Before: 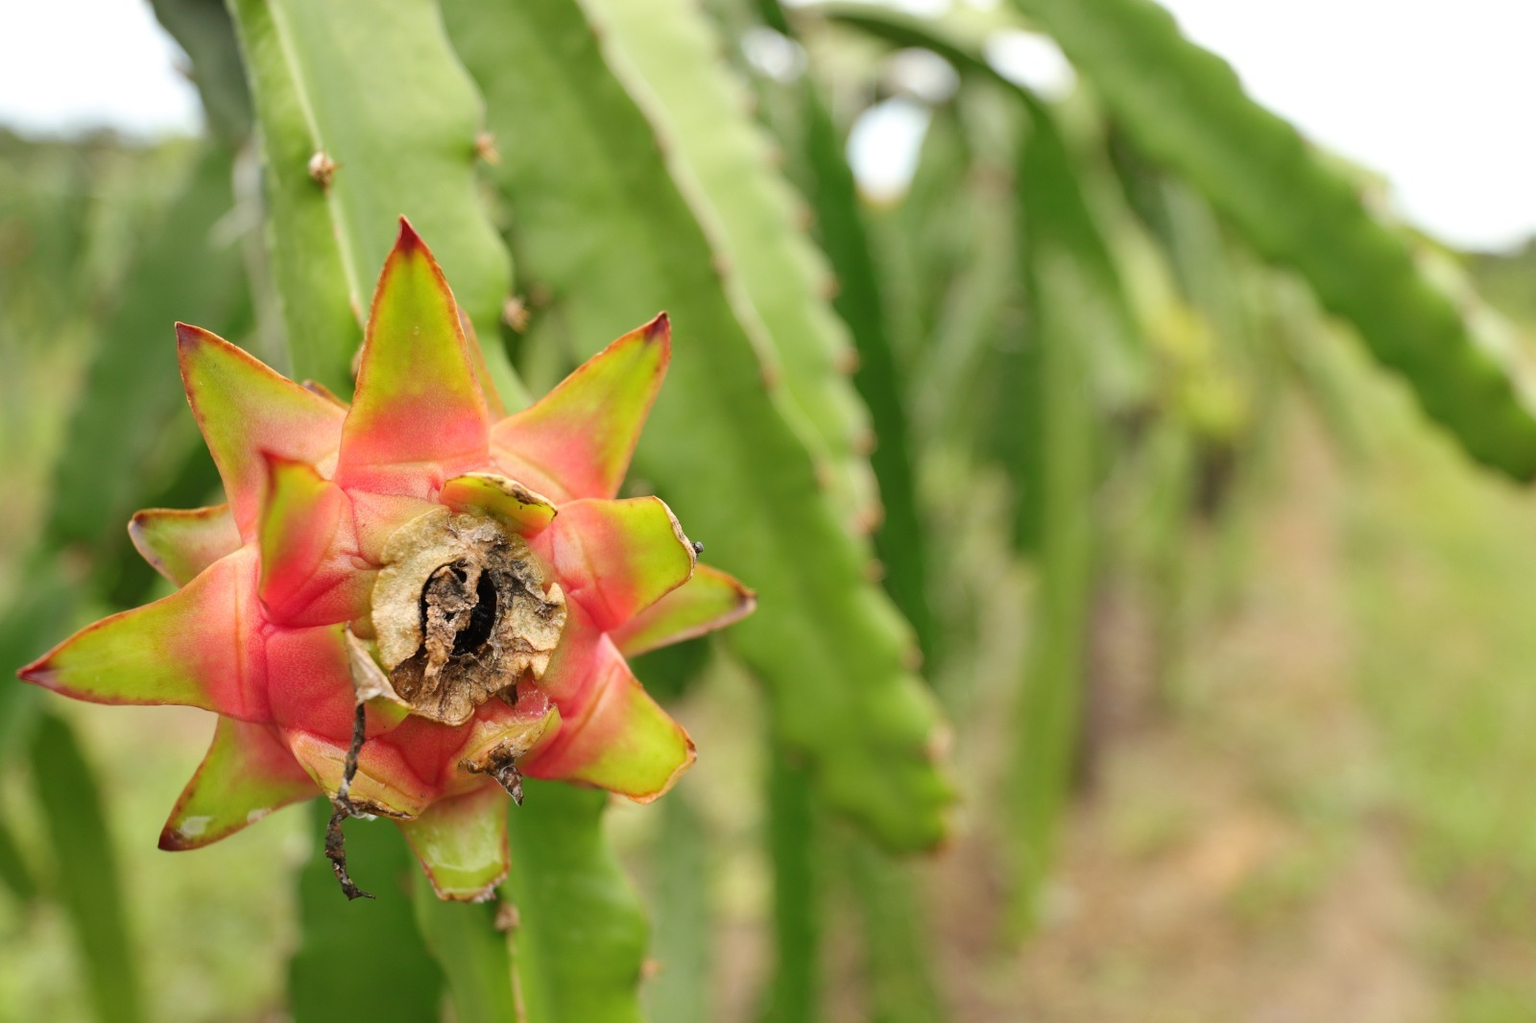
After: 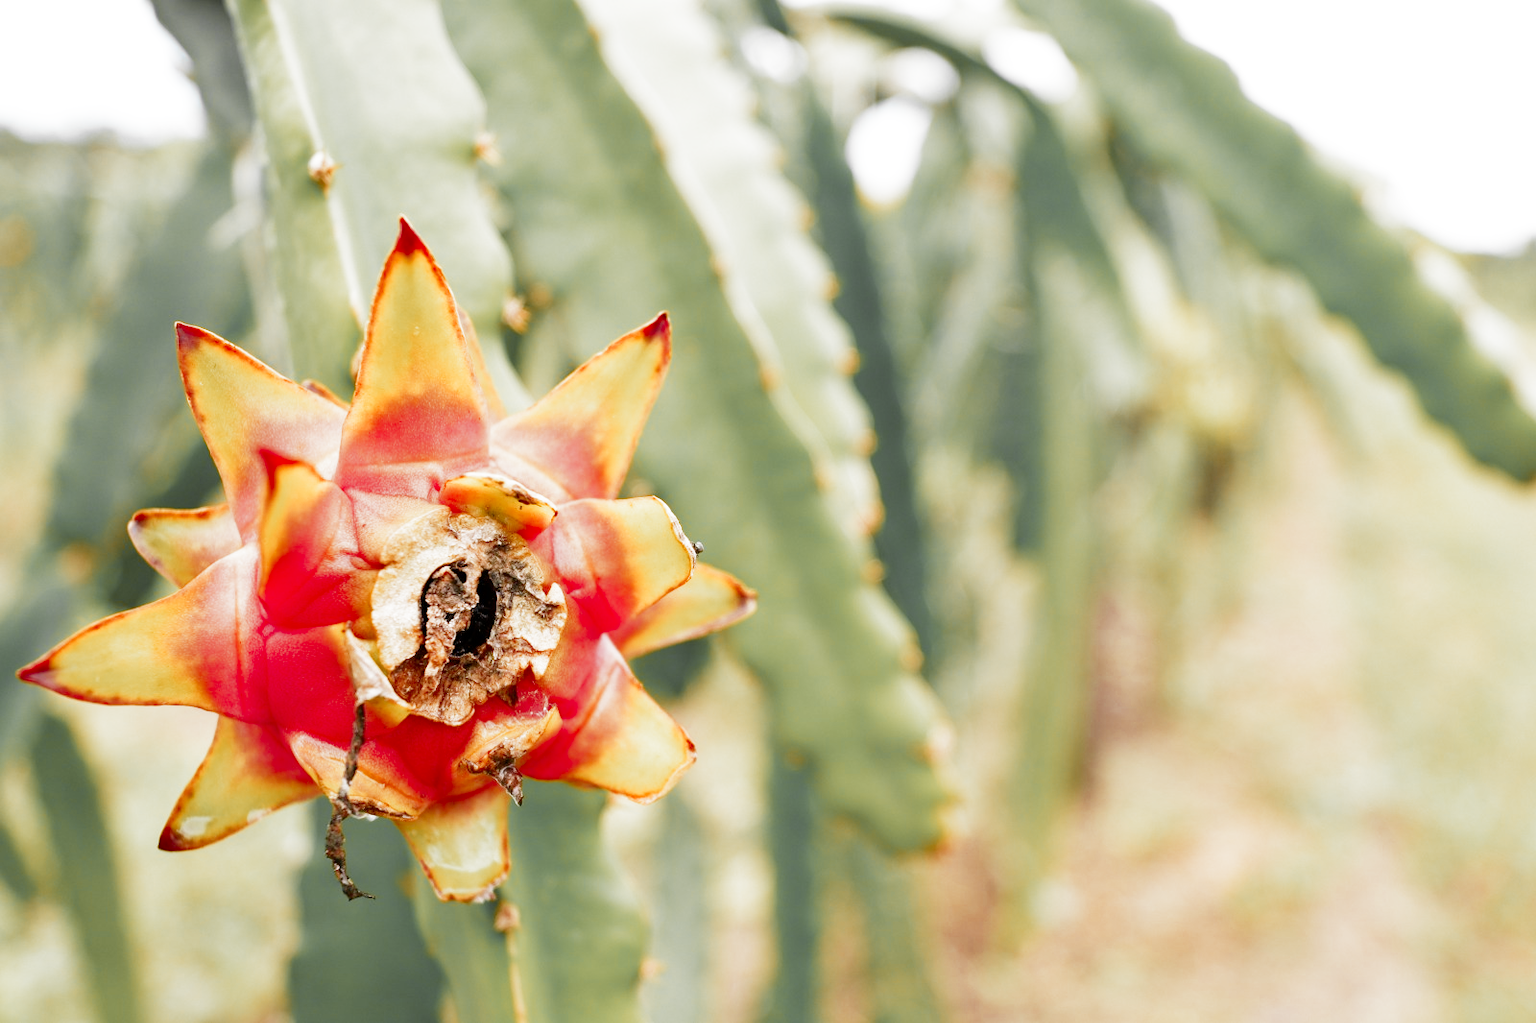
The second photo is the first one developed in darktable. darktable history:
filmic rgb: middle gray luminance 9.23%, black relative exposure -10.55 EV, white relative exposure 3.45 EV, threshold 6 EV, target black luminance 0%, hardness 5.98, latitude 59.69%, contrast 1.087, highlights saturation mix 5%, shadows ↔ highlights balance 29.23%, add noise in highlights 0, preserve chrominance no, color science v3 (2019), use custom middle-gray values true, iterations of high-quality reconstruction 0, contrast in highlights soft, enable highlight reconstruction true
color zones: curves: ch0 [(0, 0.363) (0.128, 0.373) (0.25, 0.5) (0.402, 0.407) (0.521, 0.525) (0.63, 0.559) (0.729, 0.662) (0.867, 0.471)]; ch1 [(0, 0.515) (0.136, 0.618) (0.25, 0.5) (0.378, 0) (0.516, 0) (0.622, 0.593) (0.737, 0.819) (0.87, 0.593)]; ch2 [(0, 0.529) (0.128, 0.471) (0.282, 0.451) (0.386, 0.662) (0.516, 0.525) (0.633, 0.554) (0.75, 0.62) (0.875, 0.441)]
white balance: red 1.009, blue 1.027
